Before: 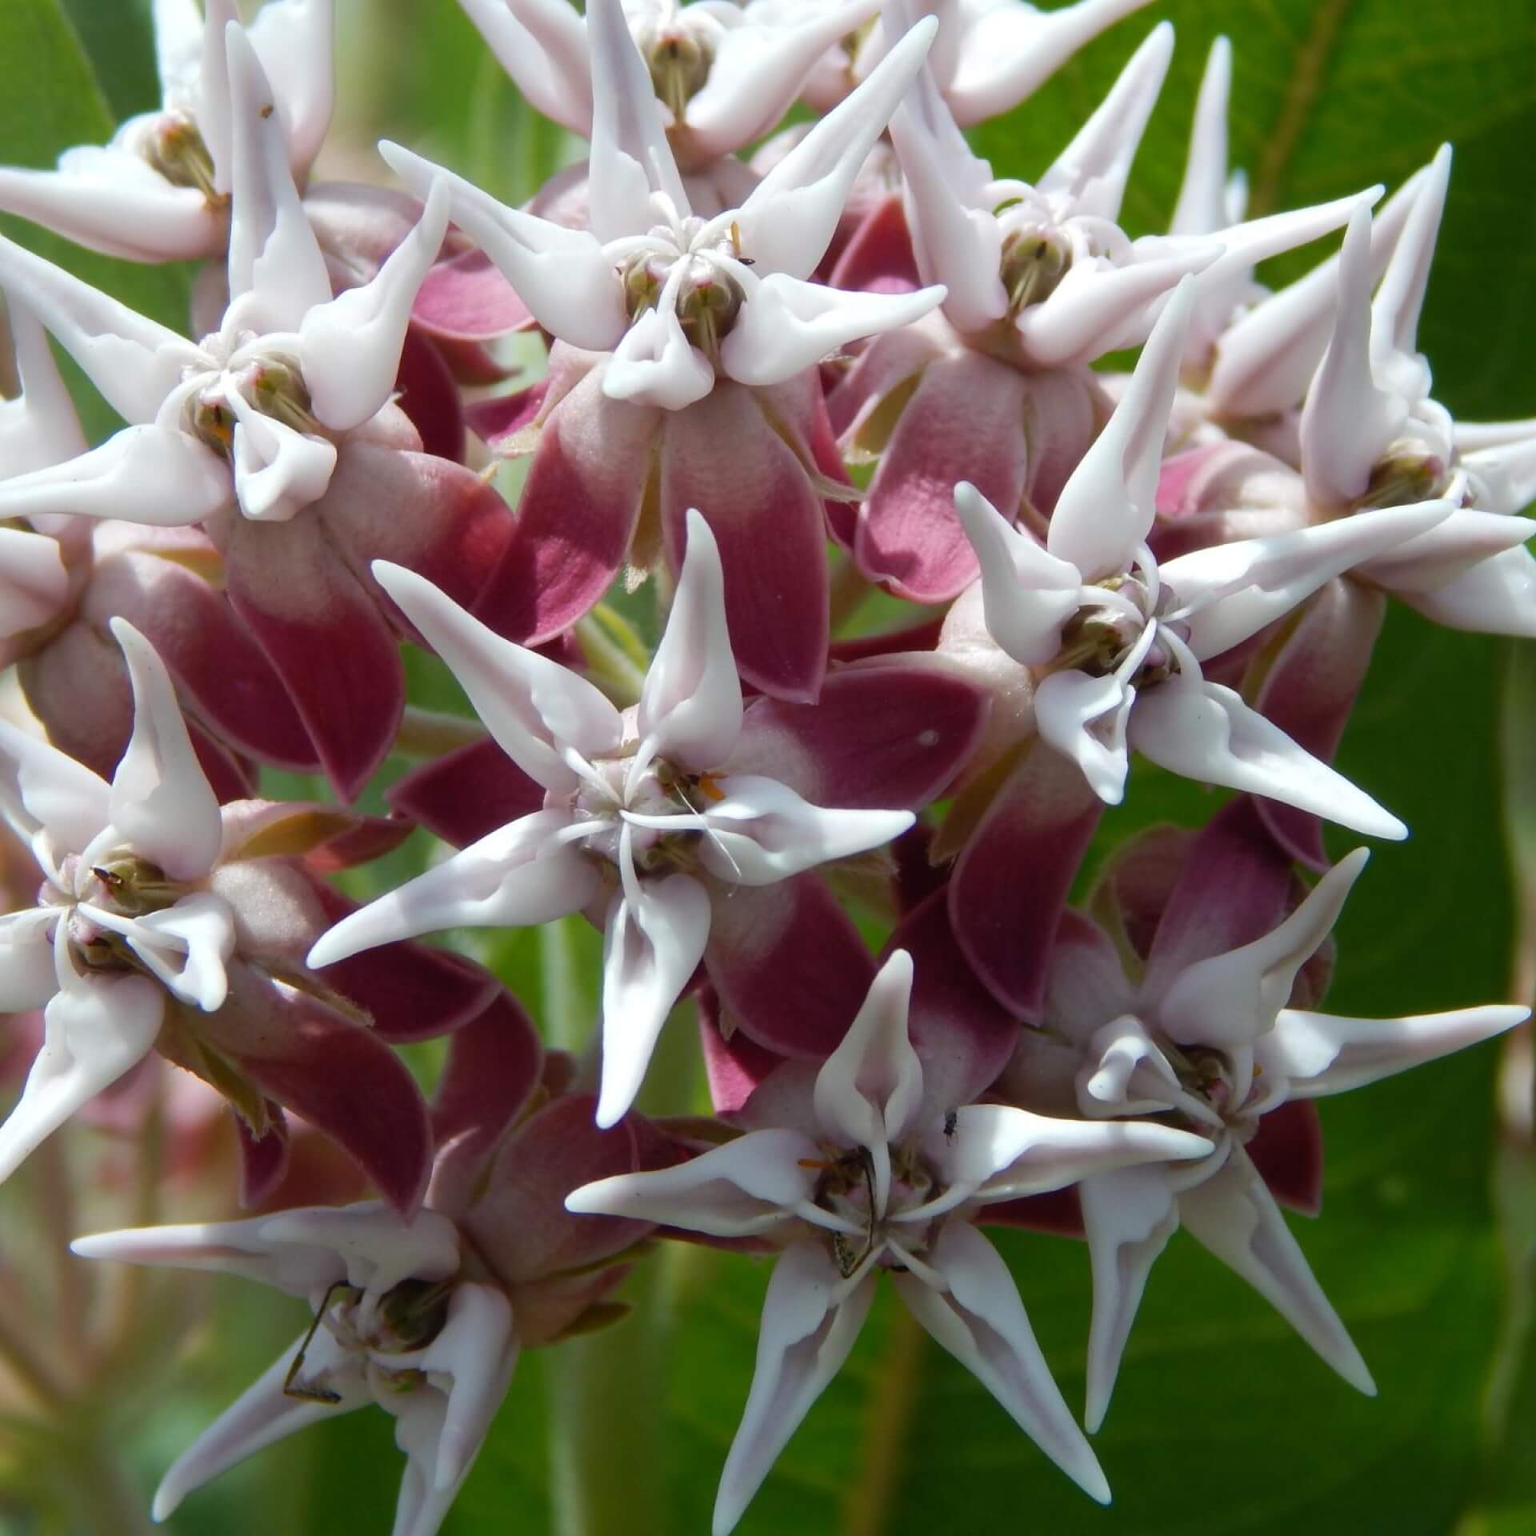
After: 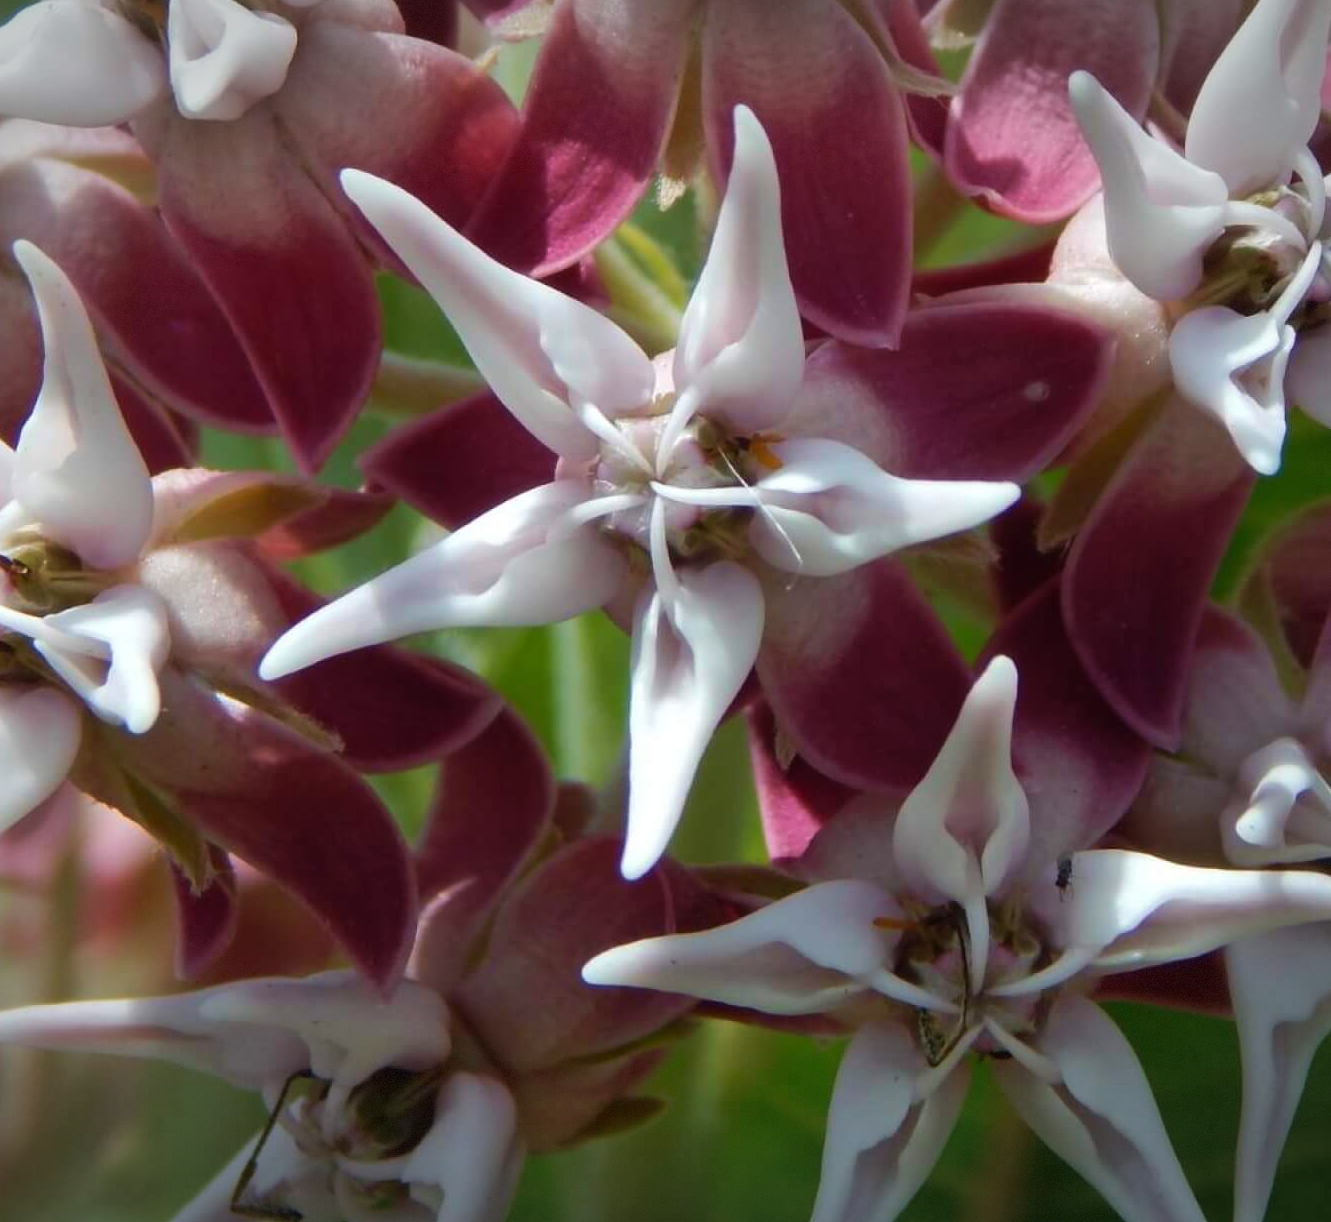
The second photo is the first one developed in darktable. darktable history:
crop: left 6.488%, top 27.668%, right 24.183%, bottom 8.656%
velvia: on, module defaults
vignetting: fall-off start 100%, brightness -0.406, saturation -0.3, width/height ratio 1.324, dithering 8-bit output, unbound false
